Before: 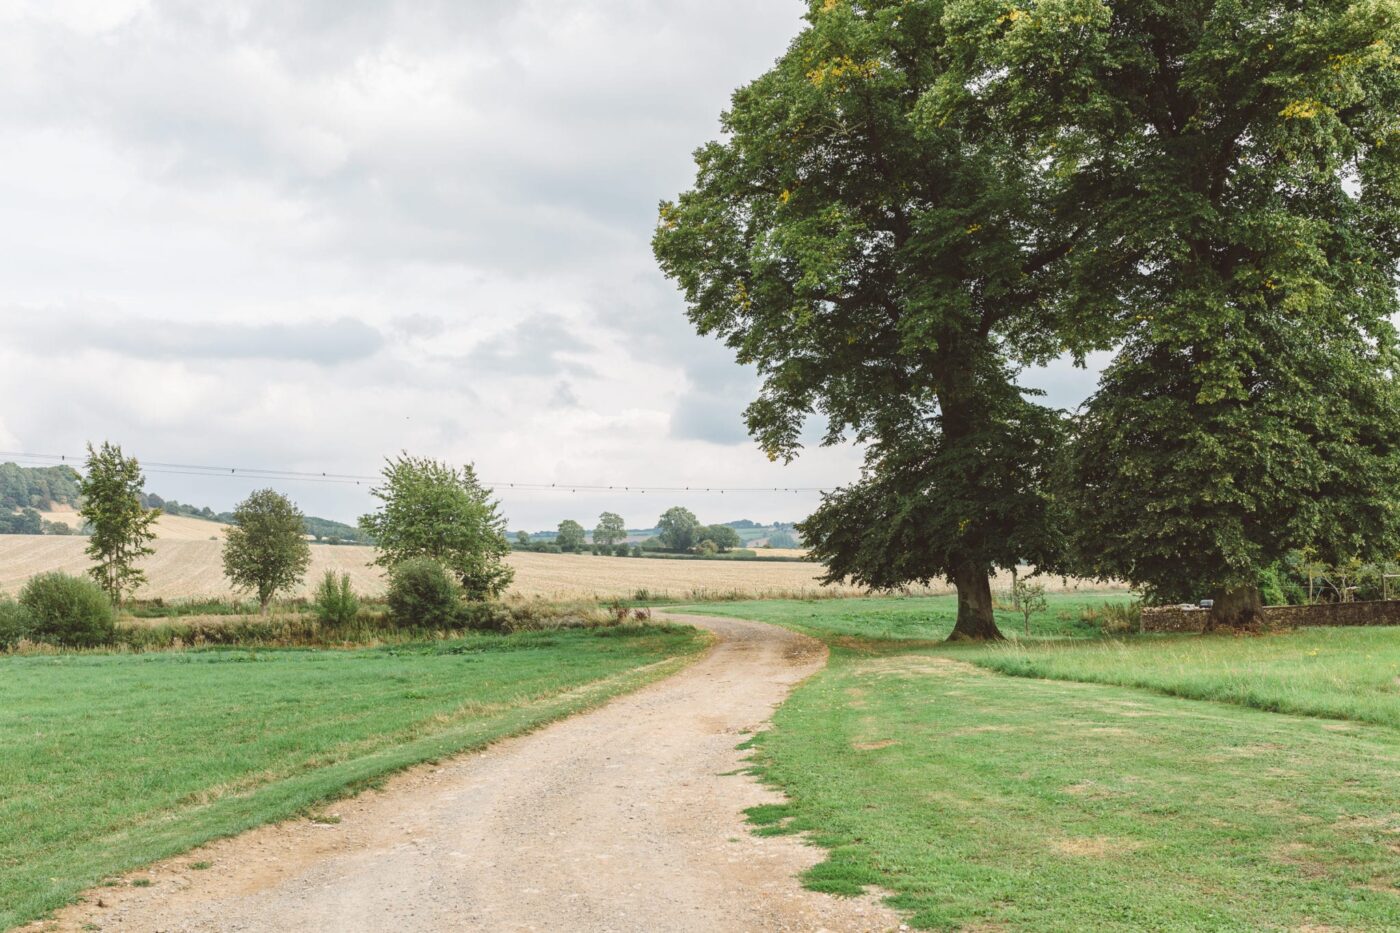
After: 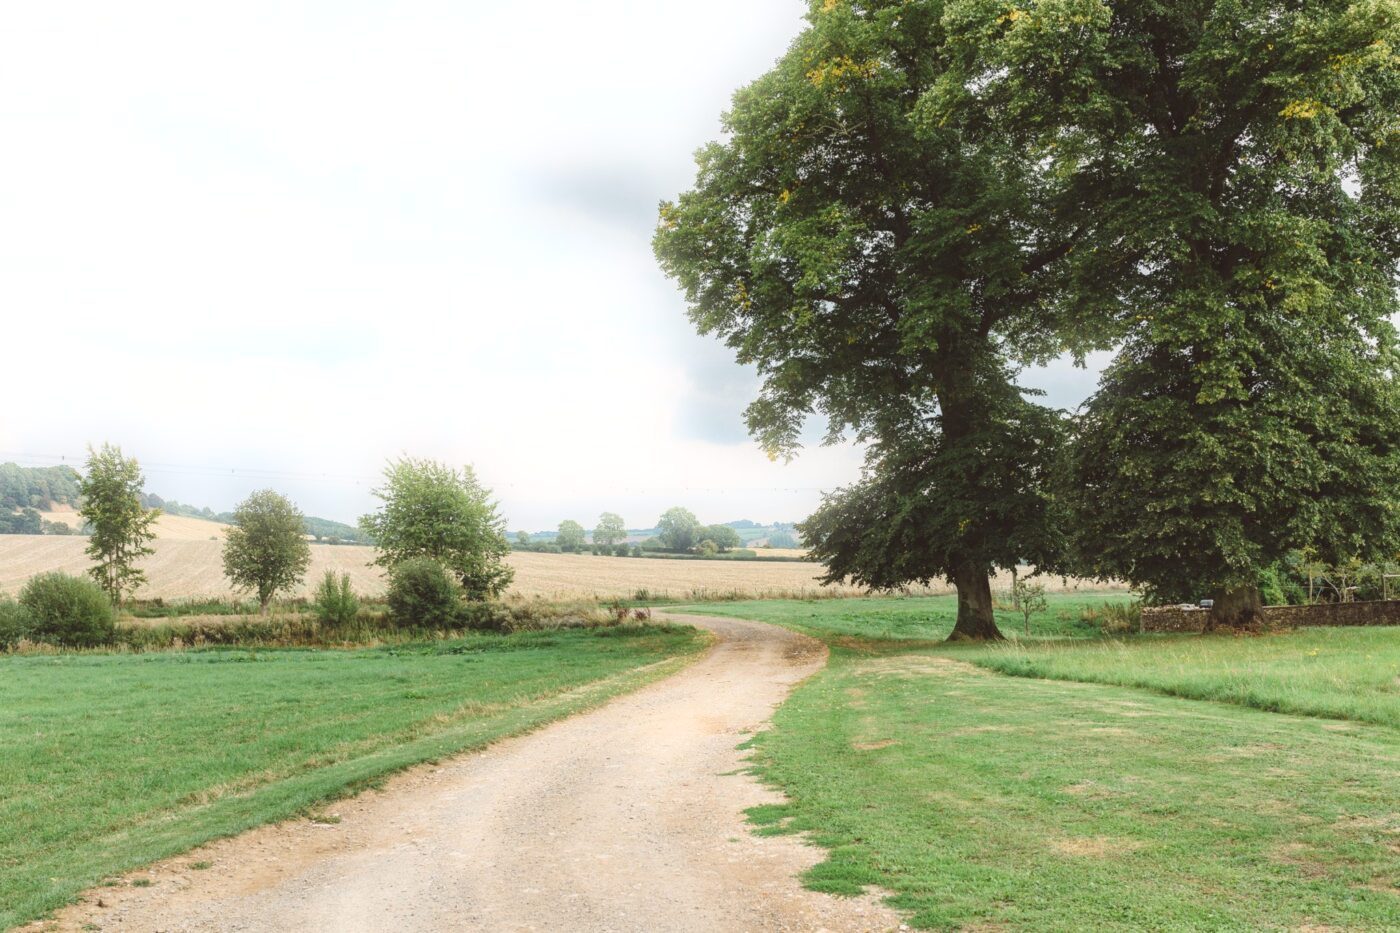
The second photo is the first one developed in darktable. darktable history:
tone equalizer: on, module defaults
bloom: size 5%, threshold 95%, strength 15%
